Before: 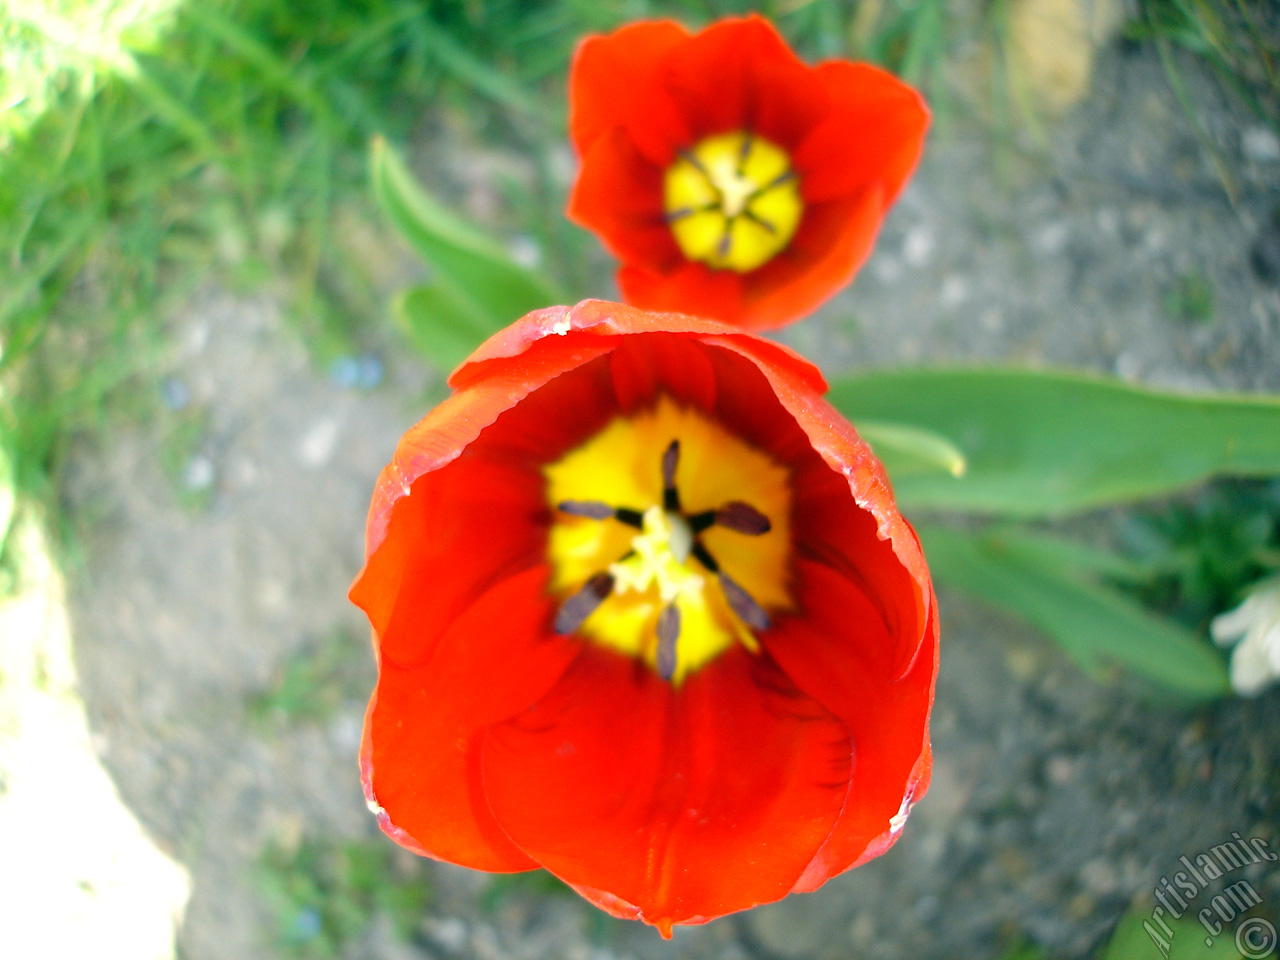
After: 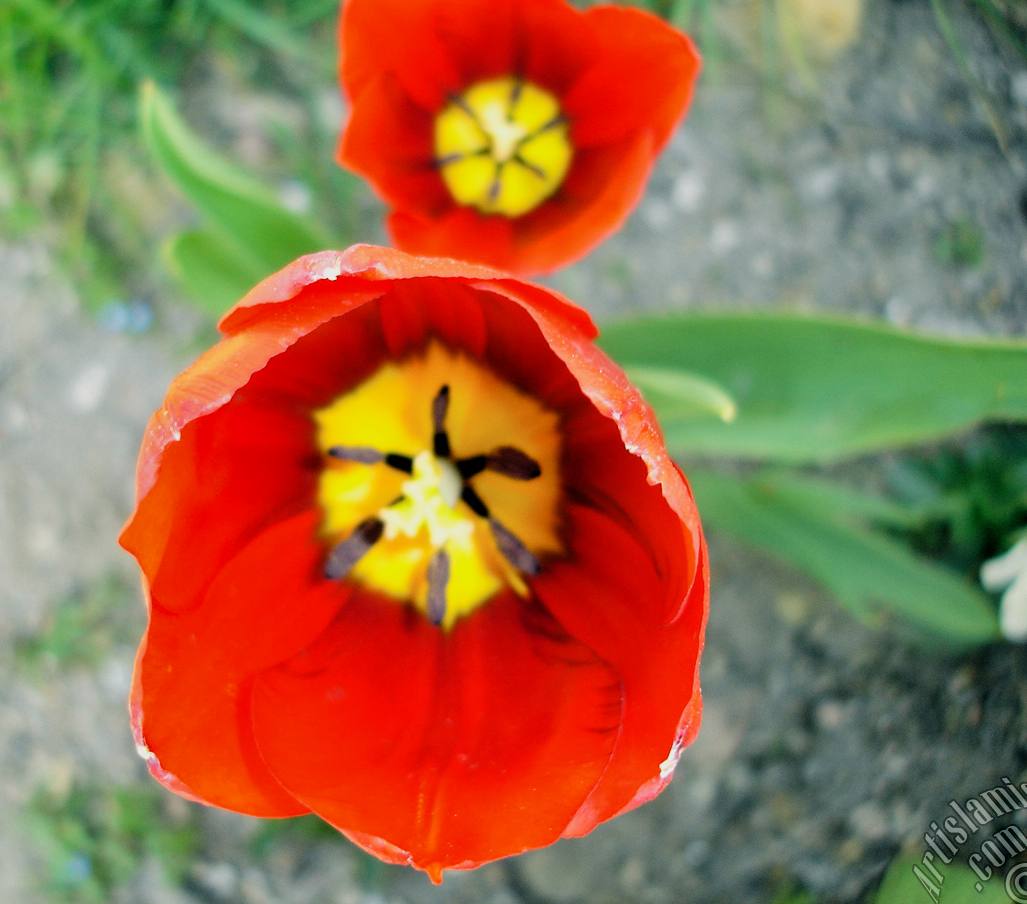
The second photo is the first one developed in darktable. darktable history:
crop and rotate: left 18.008%, top 5.759%, right 1.743%
filmic rgb: black relative exposure -5.1 EV, white relative exposure 3.52 EV, threshold 5.97 EV, hardness 3.18, contrast 1.297, highlights saturation mix -49.41%, enable highlight reconstruction true
shadows and highlights: soften with gaussian
